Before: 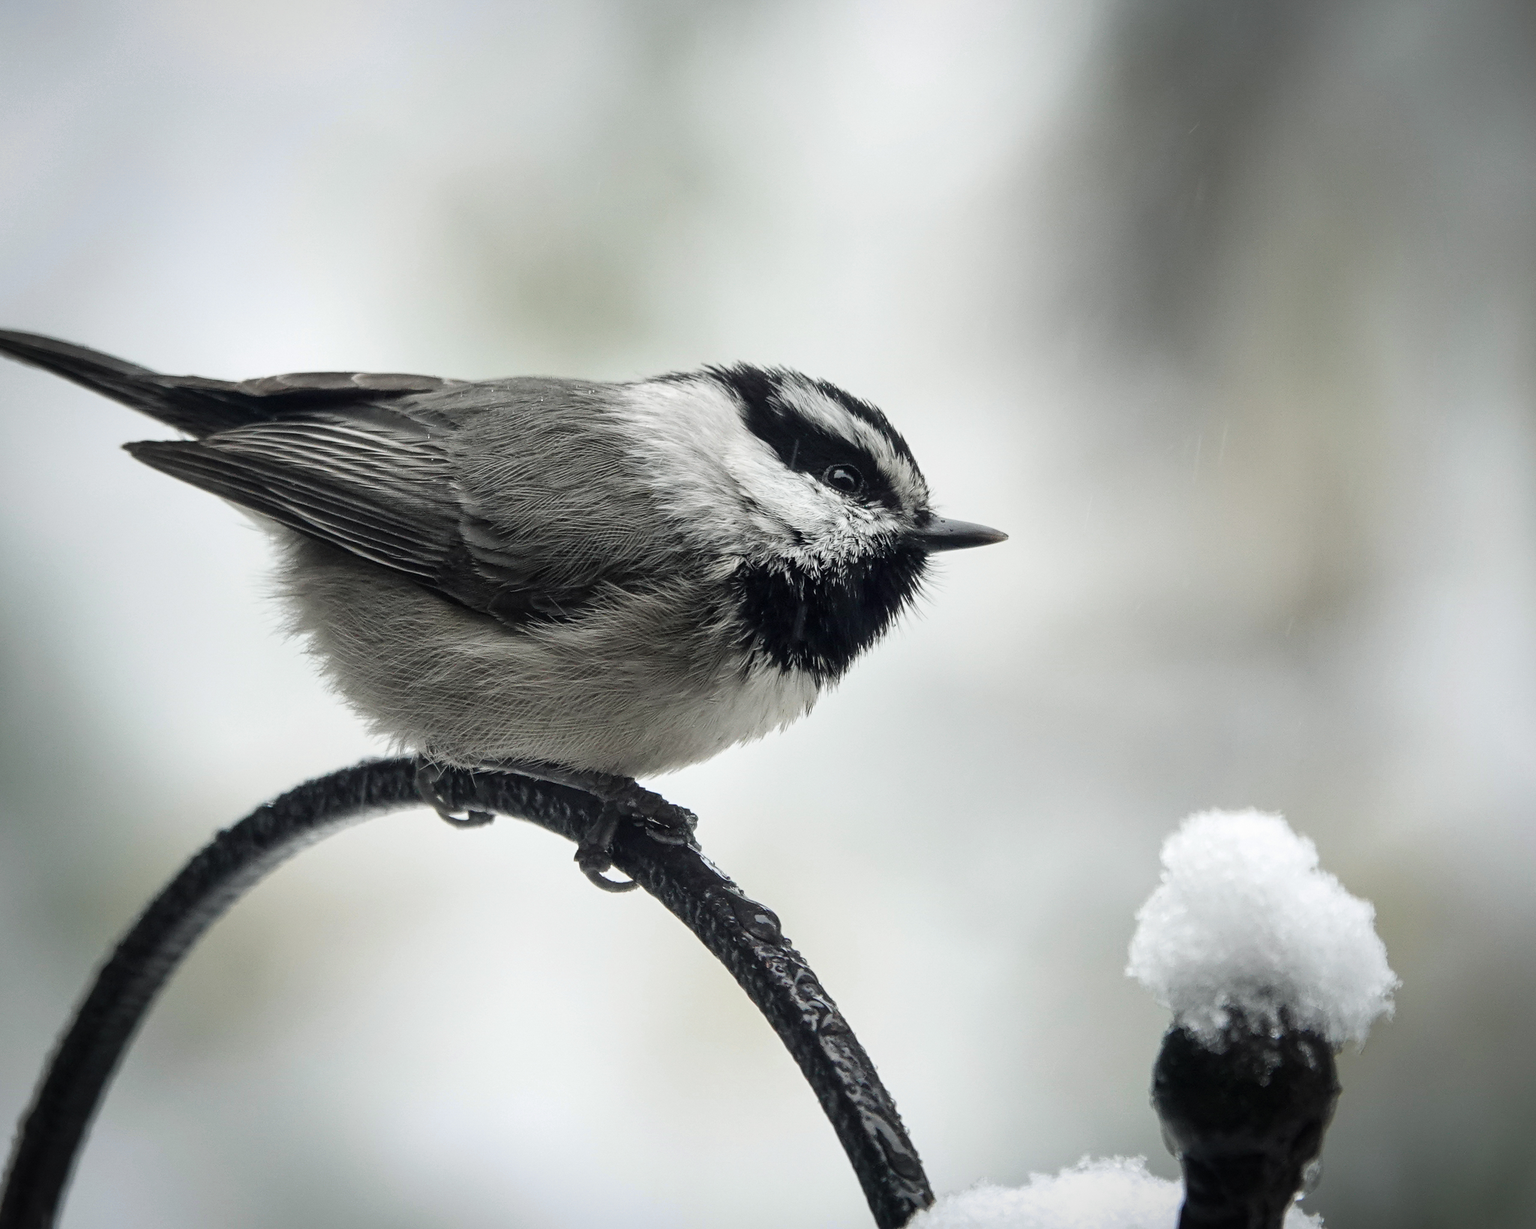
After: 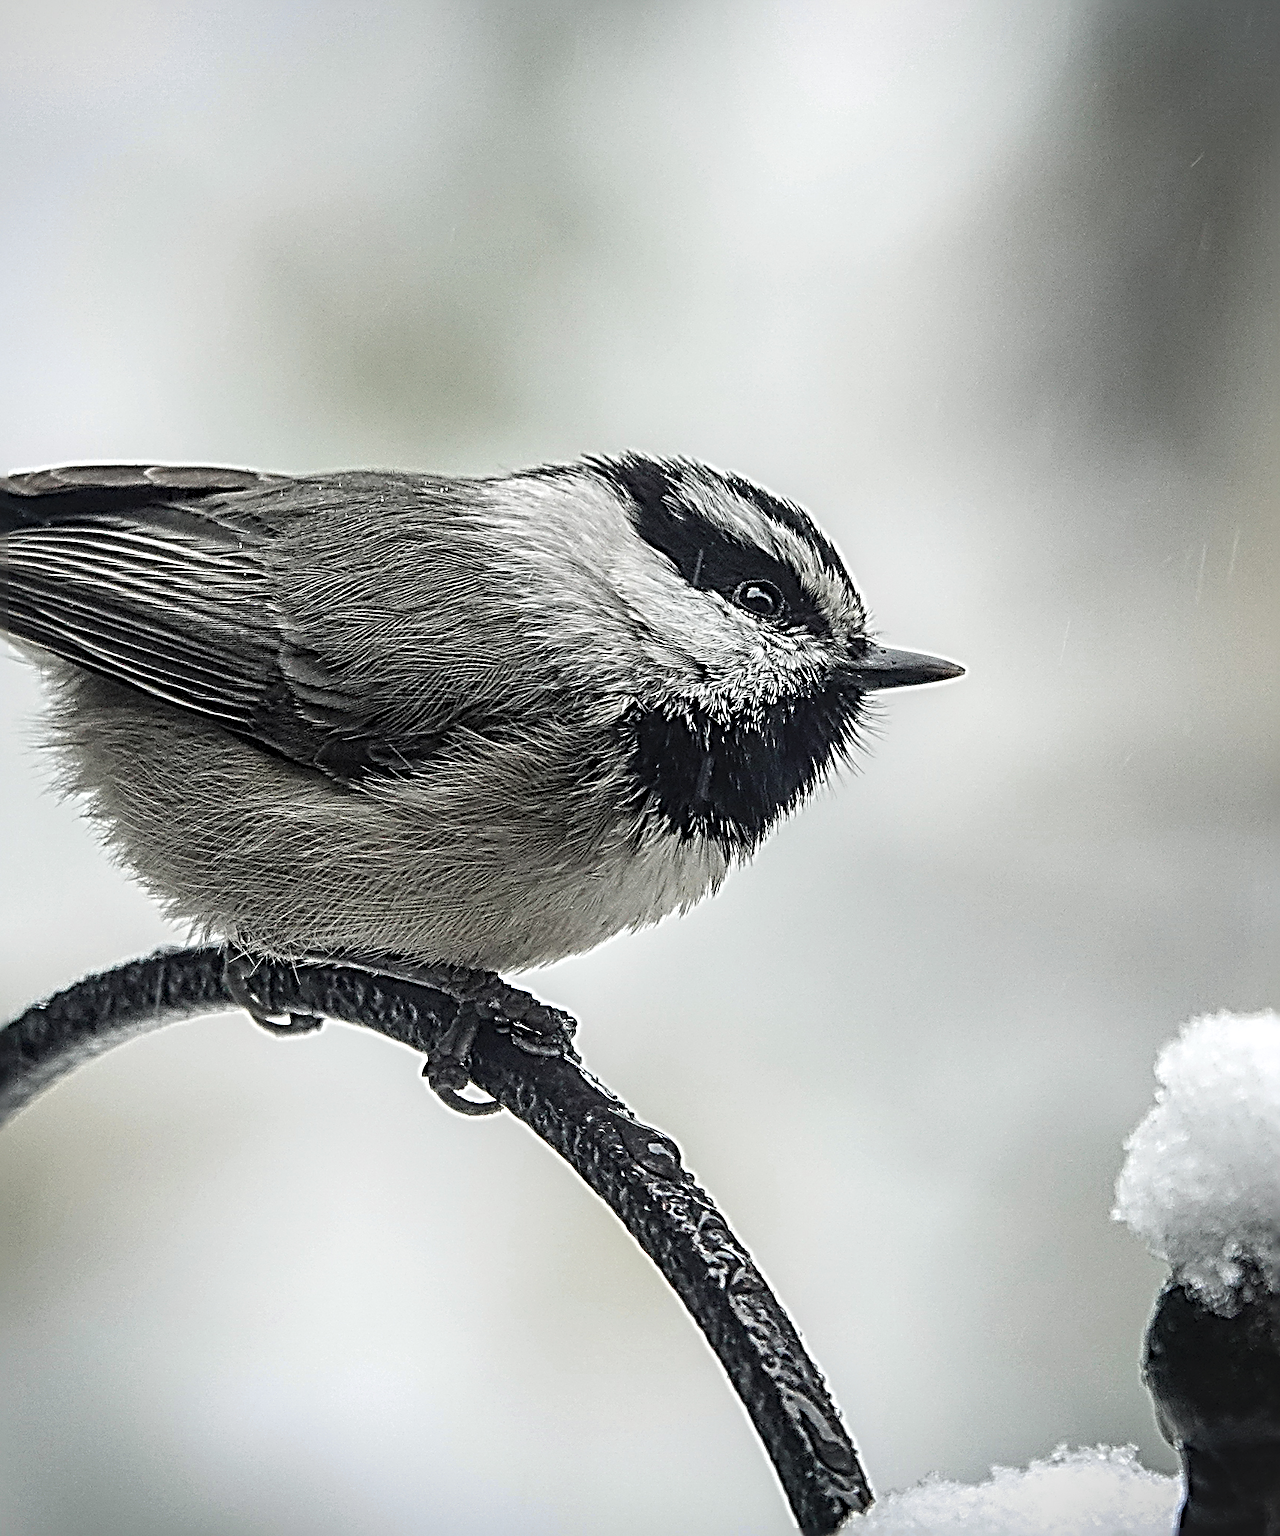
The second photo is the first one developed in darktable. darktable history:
local contrast: on, module defaults
sharpen: radius 4.011, amount 1.992
crop: left 15.394%, right 17.915%
